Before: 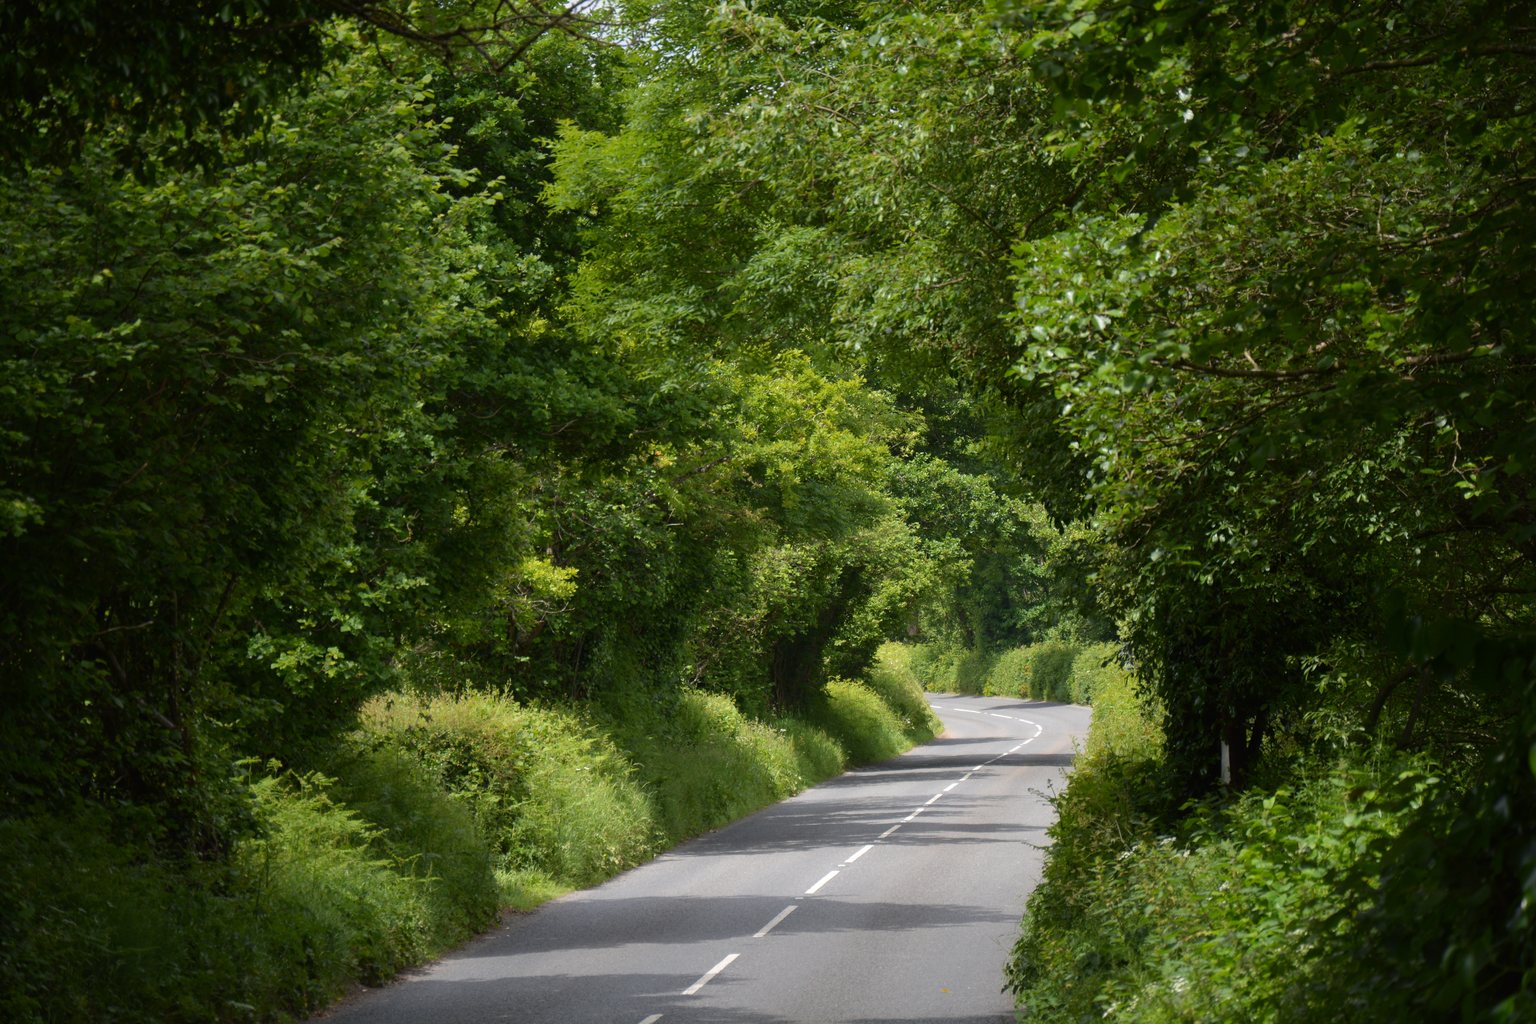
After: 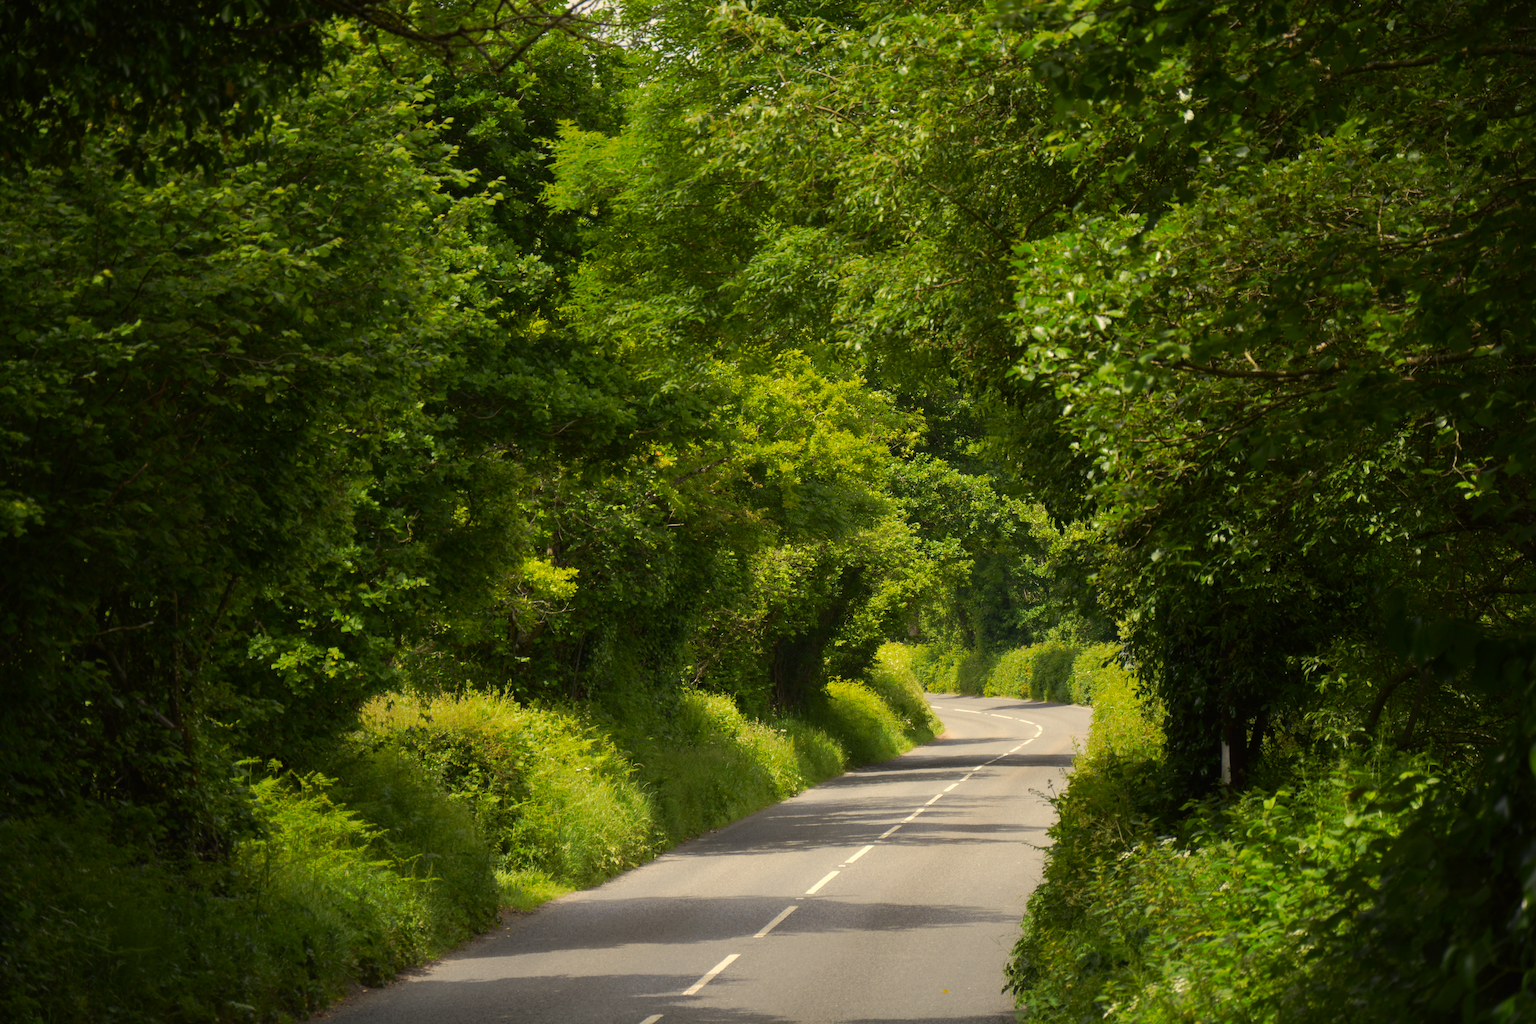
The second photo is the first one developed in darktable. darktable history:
color correction: highlights a* 2.72, highlights b* 22.8
tone curve: curves: ch0 [(0, 0) (0.003, 0.003) (0.011, 0.011) (0.025, 0.024) (0.044, 0.042) (0.069, 0.066) (0.1, 0.095) (0.136, 0.129) (0.177, 0.169) (0.224, 0.214) (0.277, 0.264) (0.335, 0.319) (0.399, 0.38) (0.468, 0.446) (0.543, 0.558) (0.623, 0.636) (0.709, 0.719) (0.801, 0.807) (0.898, 0.901) (1, 1)], preserve colors none
